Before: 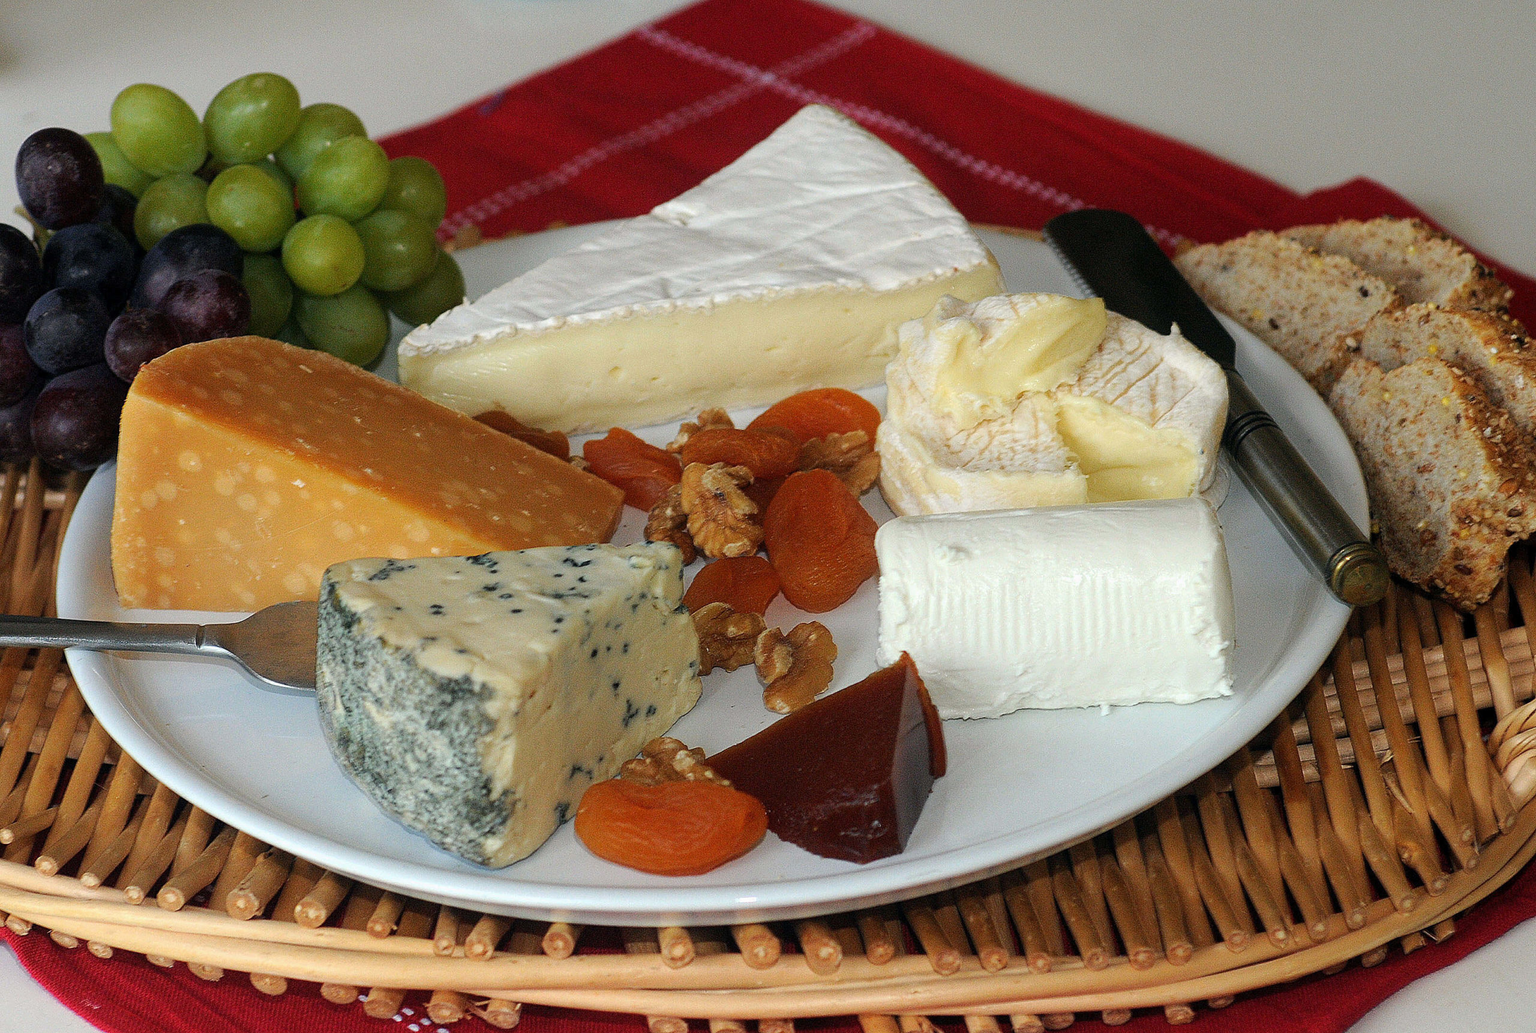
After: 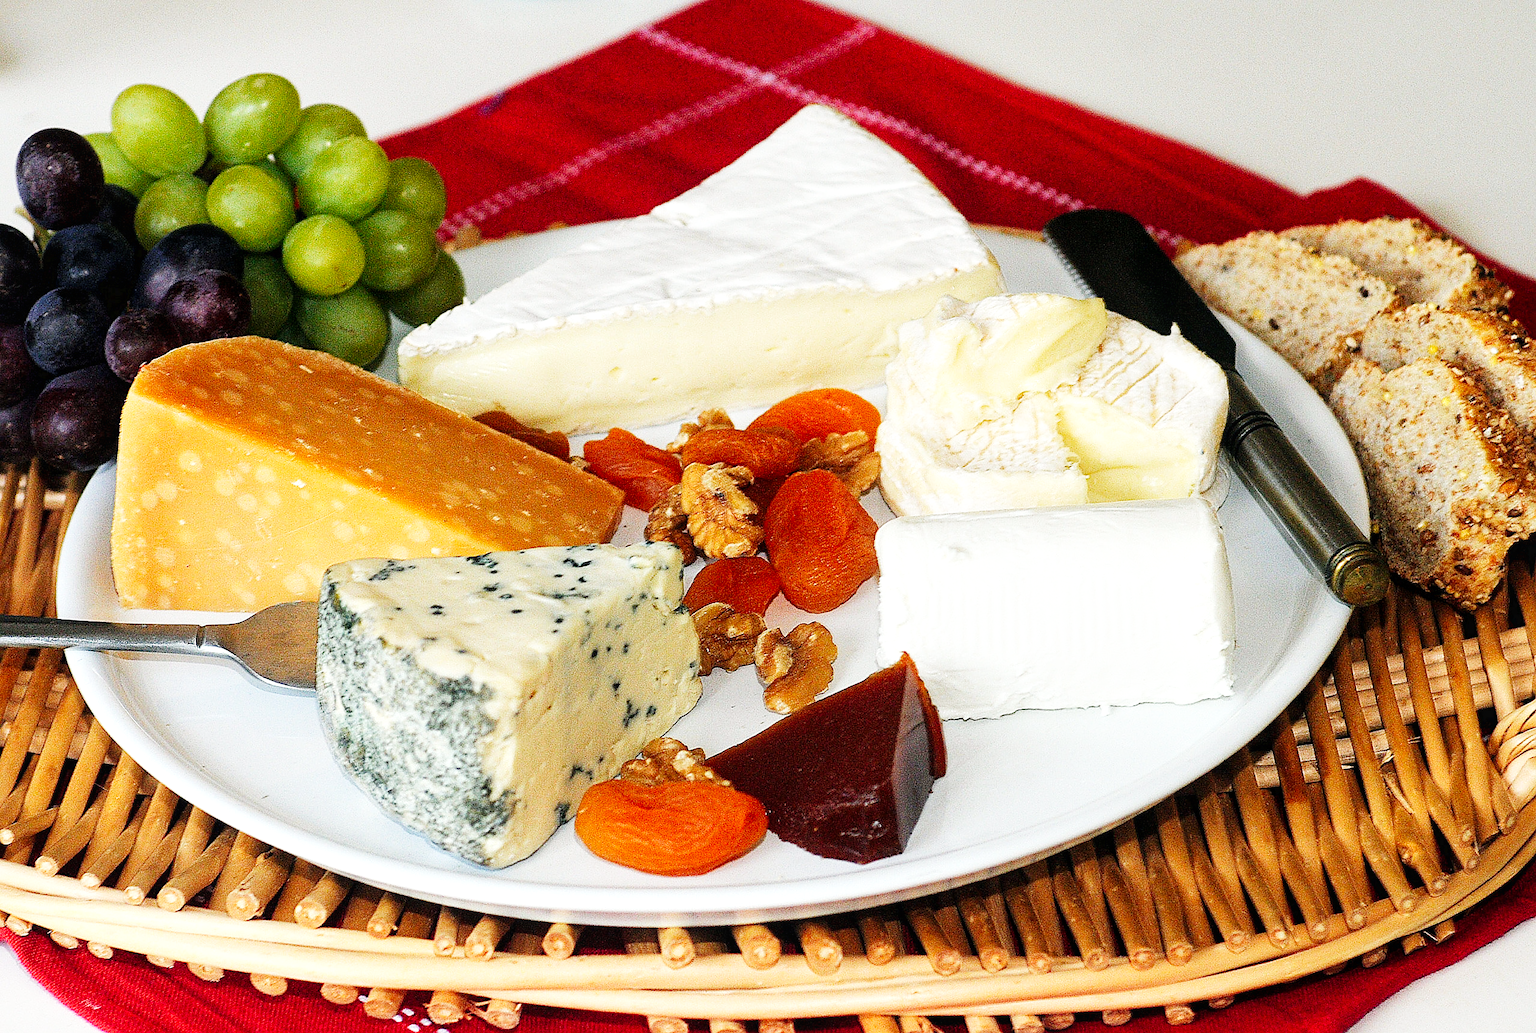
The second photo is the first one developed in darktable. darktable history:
base curve: curves: ch0 [(0, 0.003) (0.001, 0.002) (0.006, 0.004) (0.02, 0.022) (0.048, 0.086) (0.094, 0.234) (0.162, 0.431) (0.258, 0.629) (0.385, 0.8) (0.548, 0.918) (0.751, 0.988) (1, 1)], preserve colors none
sharpen: radius 1.849, amount 0.406, threshold 1.608
local contrast: mode bilateral grid, contrast 20, coarseness 50, detail 119%, midtone range 0.2
